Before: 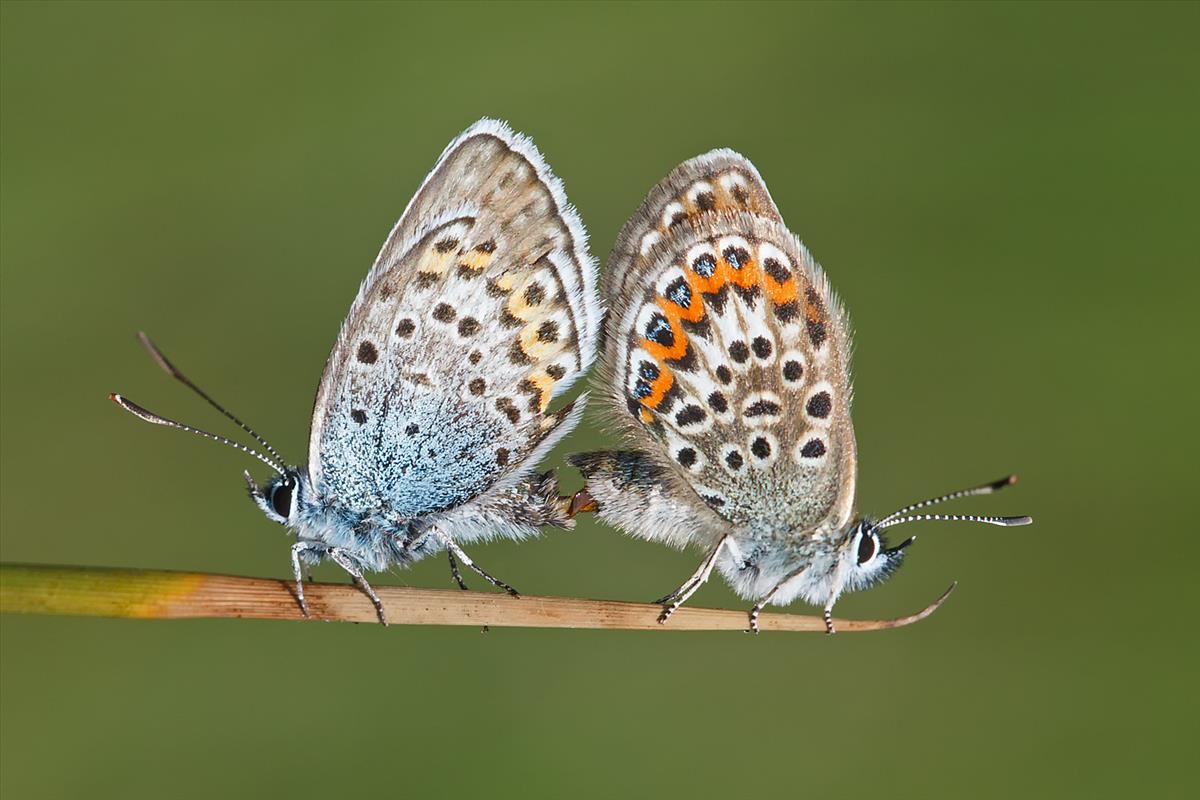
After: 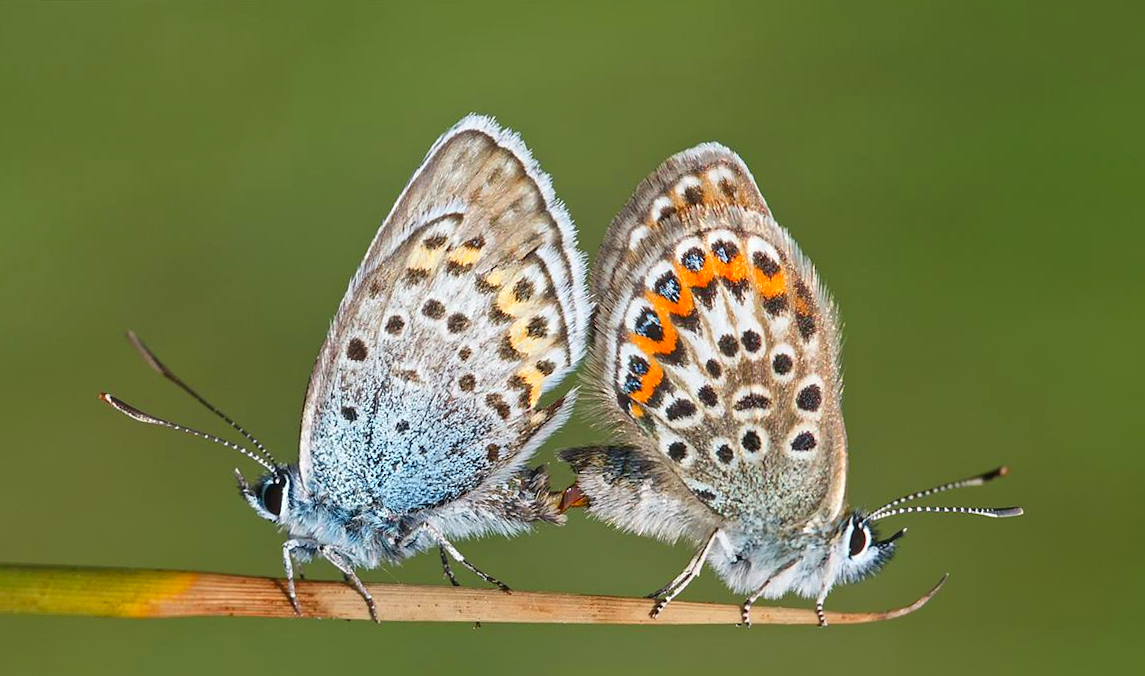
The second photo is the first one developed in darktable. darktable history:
exposure: compensate highlight preservation false
color zones: curves: ch0 [(0, 0.487) (0.241, 0.395) (0.434, 0.373) (0.658, 0.412) (0.838, 0.487)]; ch1 [(0, 0) (0.053, 0.053) (0.211, 0.202) (0.579, 0.259) (0.781, 0.241)], mix -136.29%
crop and rotate: angle 0.524°, left 0.236%, right 2.991%, bottom 14.266%
